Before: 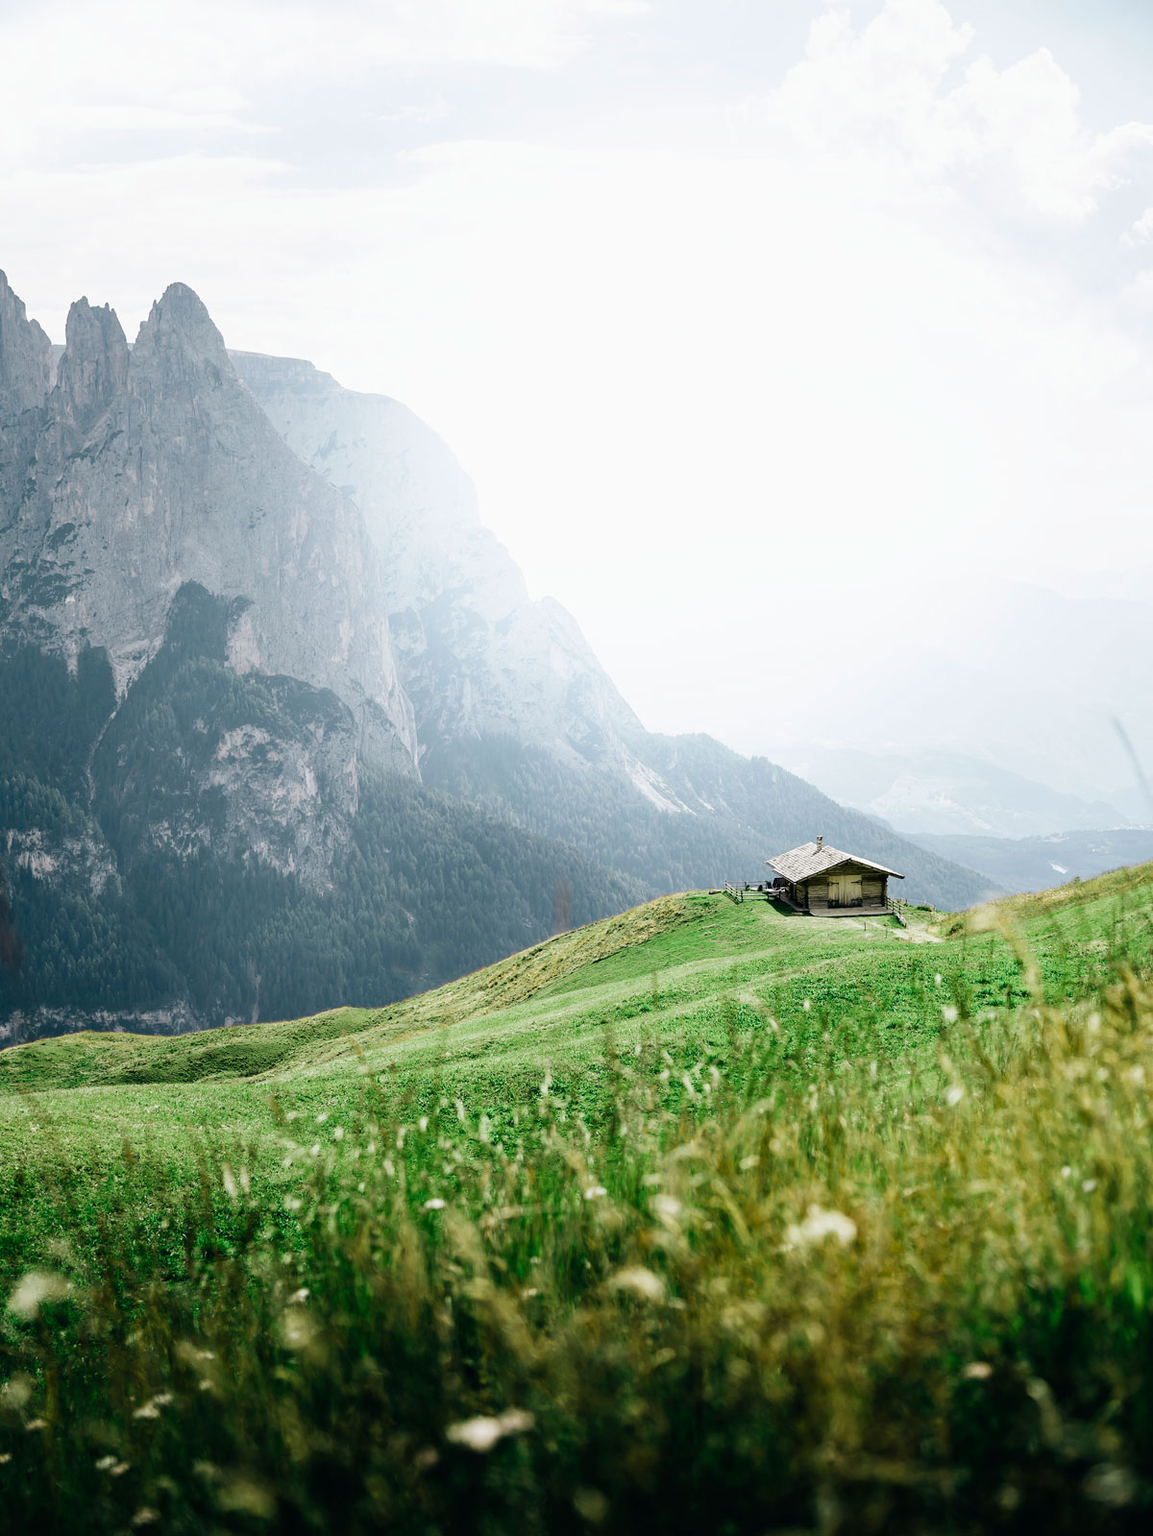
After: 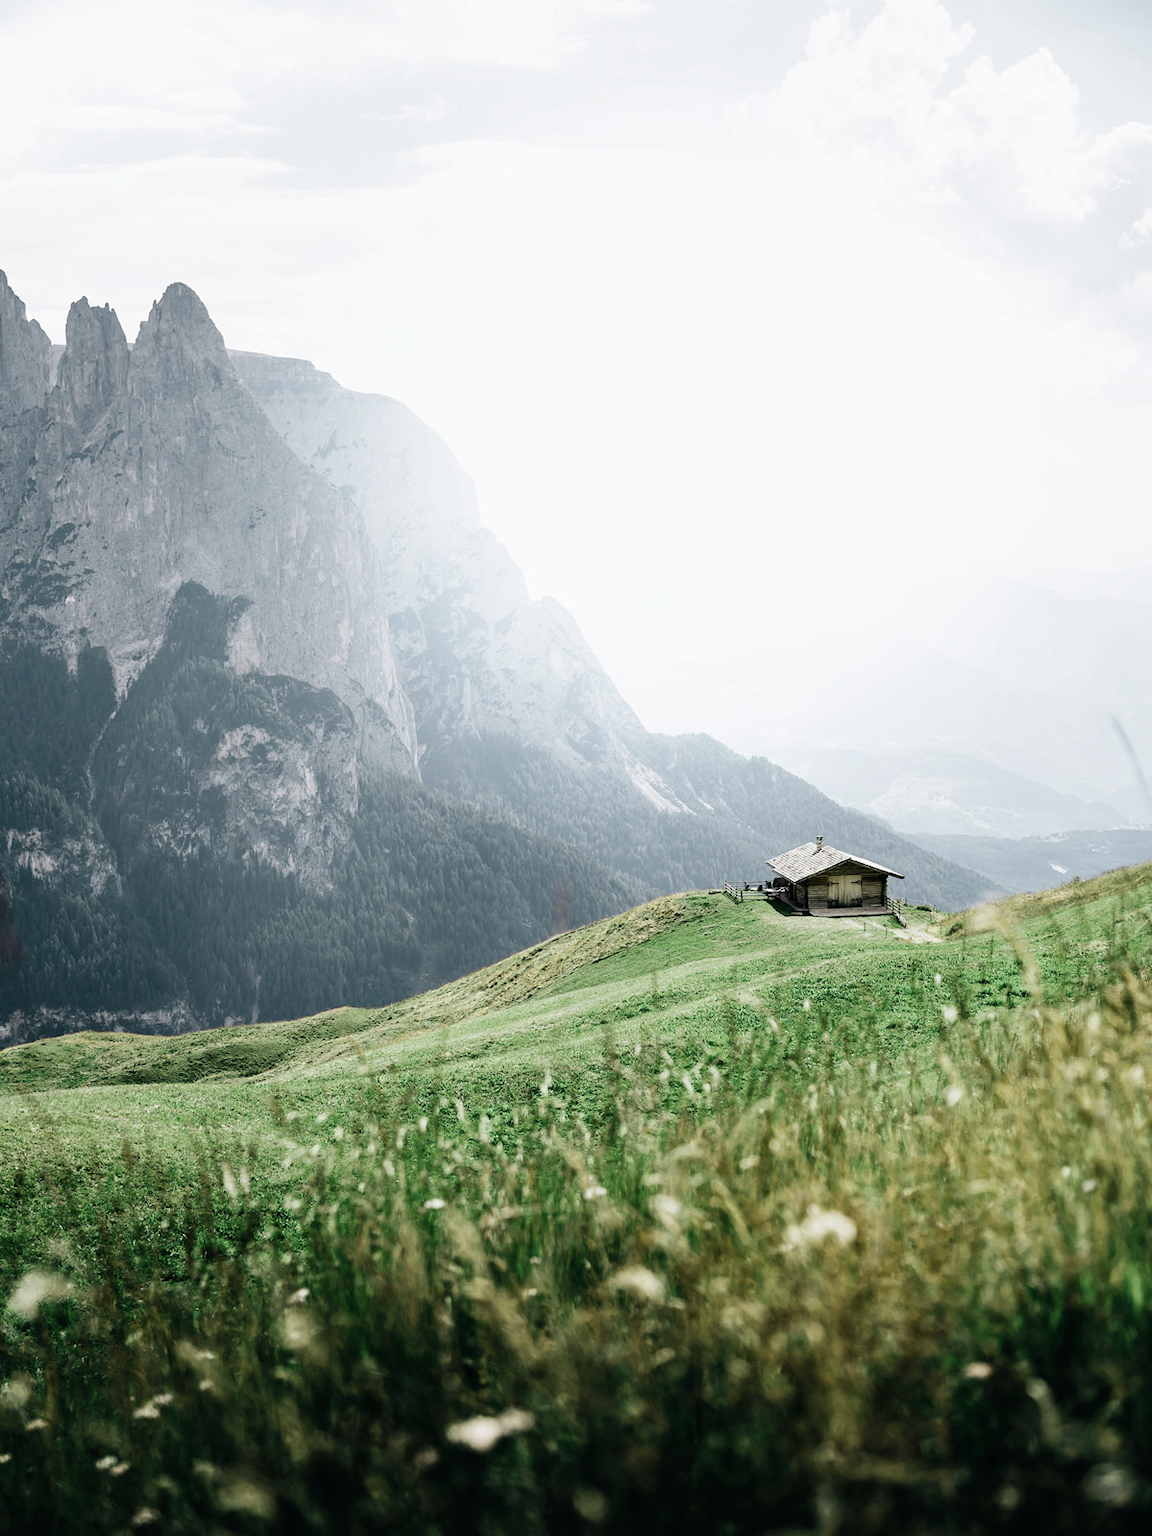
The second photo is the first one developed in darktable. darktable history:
shadows and highlights: shadows 29.61, highlights -30.47, low approximation 0.01, soften with gaussian
contrast brightness saturation: contrast 0.1, saturation -0.3
